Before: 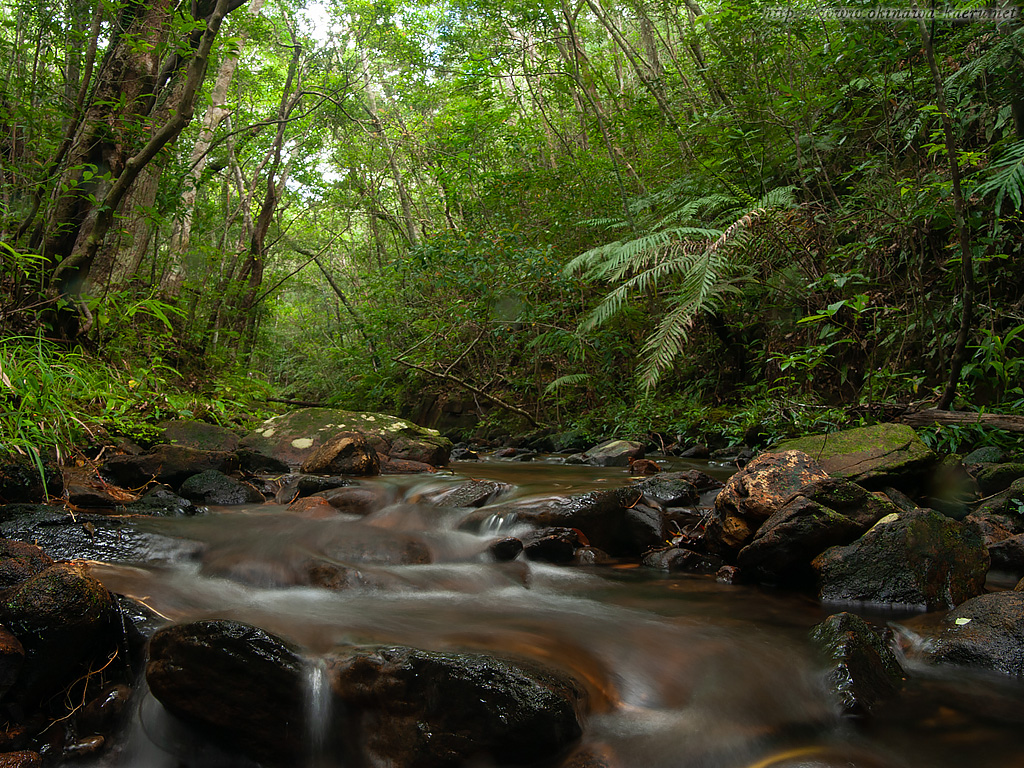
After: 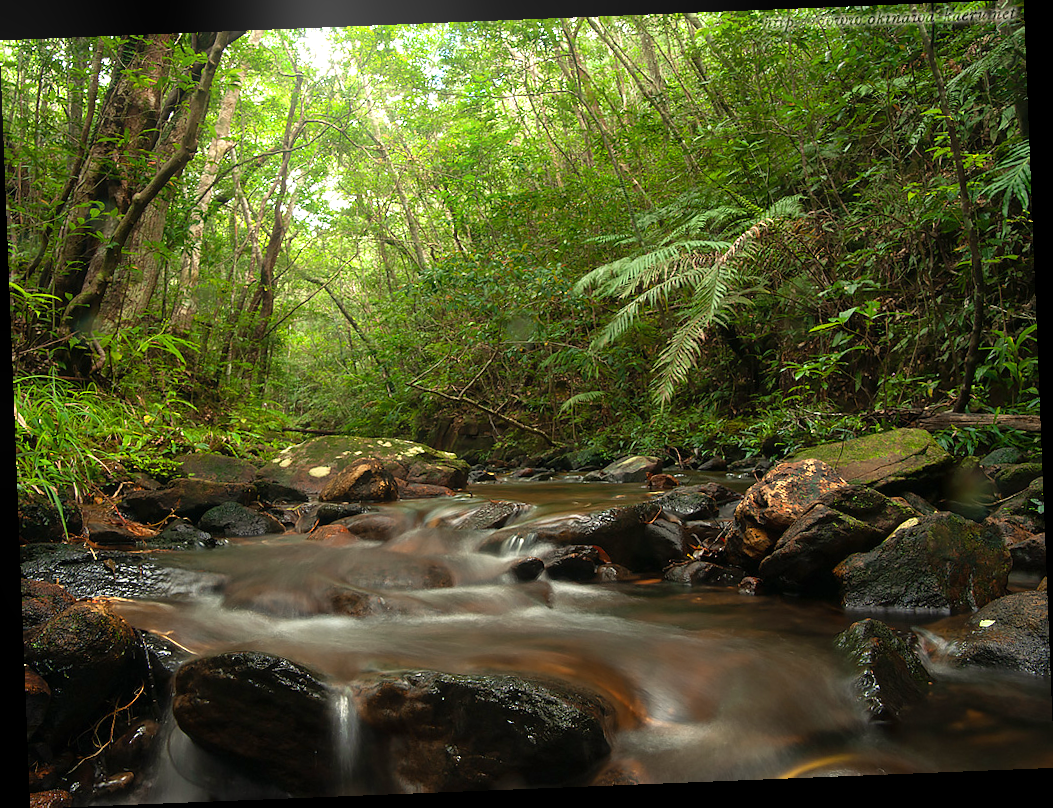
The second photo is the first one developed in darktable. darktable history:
white balance: red 1.029, blue 0.92
exposure: exposure 0.669 EV, compensate highlight preservation false
rotate and perspective: rotation -2.29°, automatic cropping off
bloom: size 9%, threshold 100%, strength 7%
